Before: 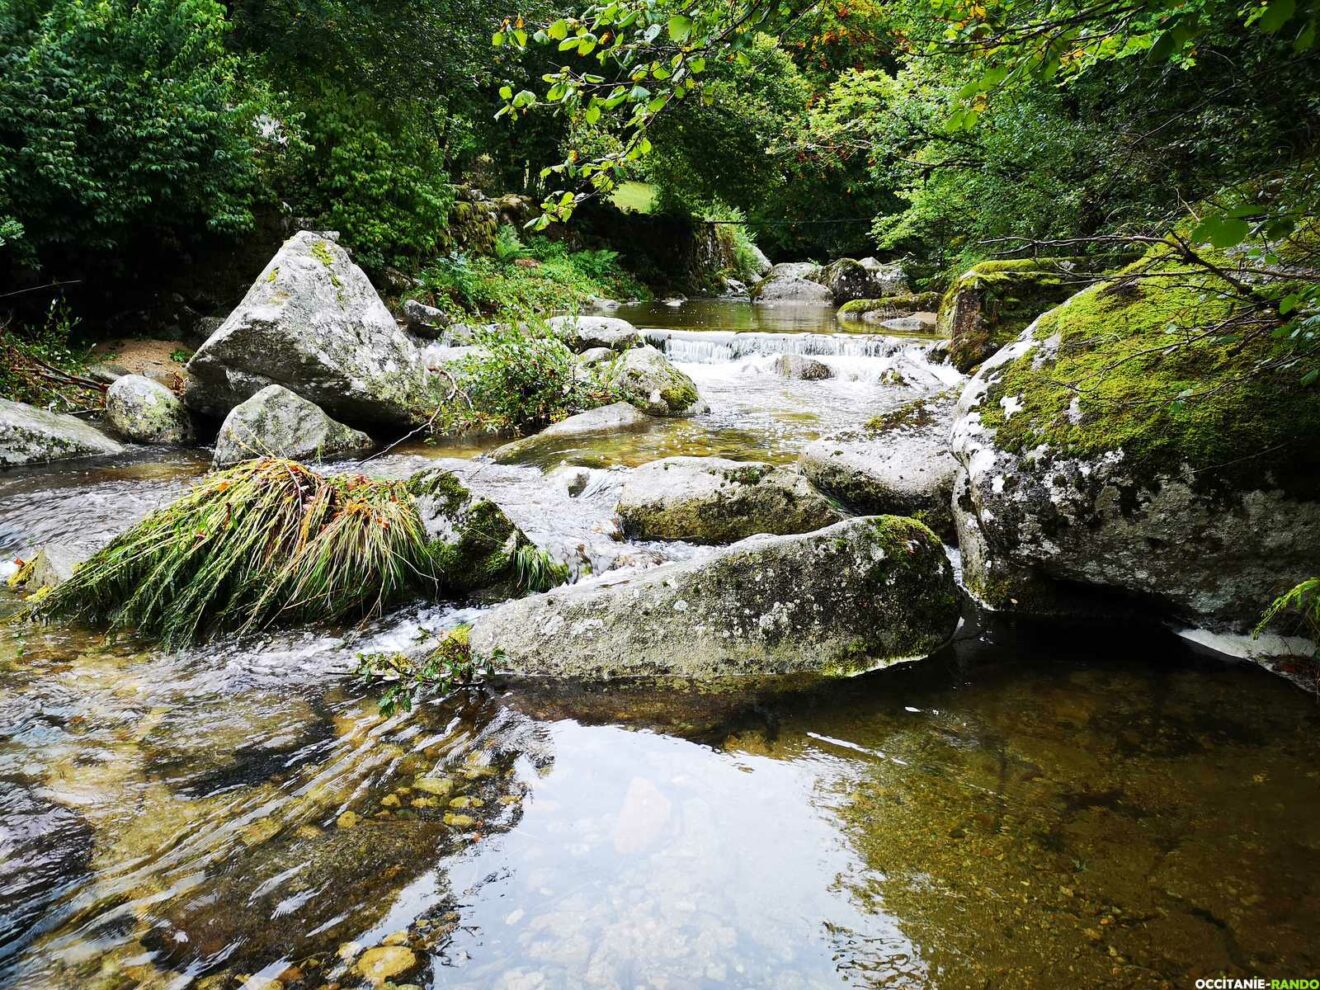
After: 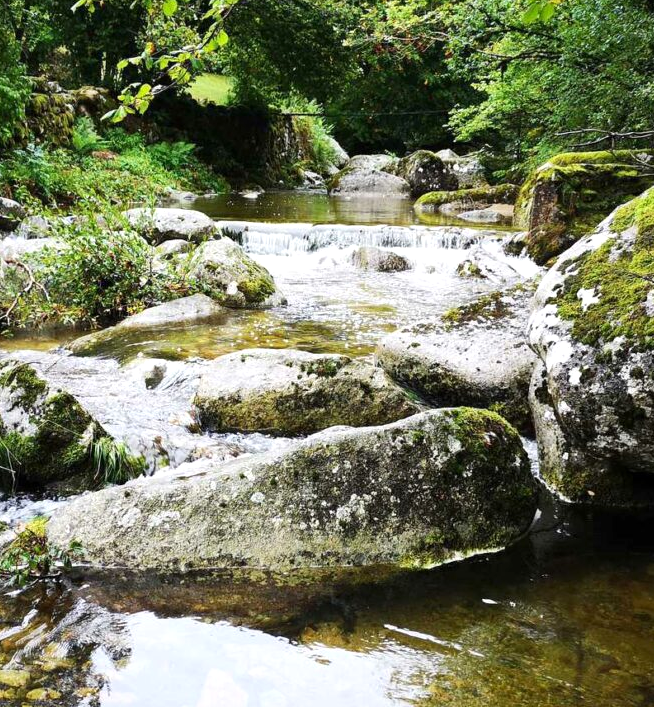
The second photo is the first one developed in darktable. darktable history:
crop: left 32.075%, top 10.976%, right 18.355%, bottom 17.596%
exposure: exposure 0.2 EV, compensate highlight preservation false
